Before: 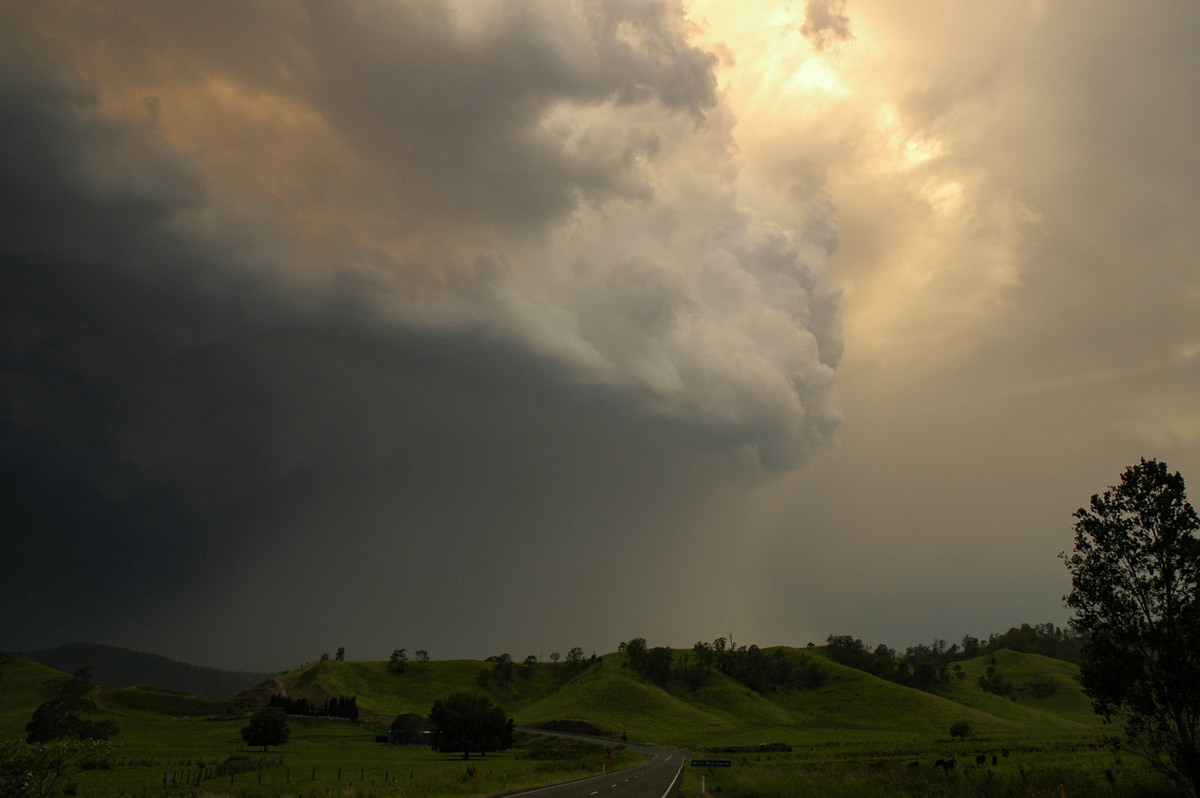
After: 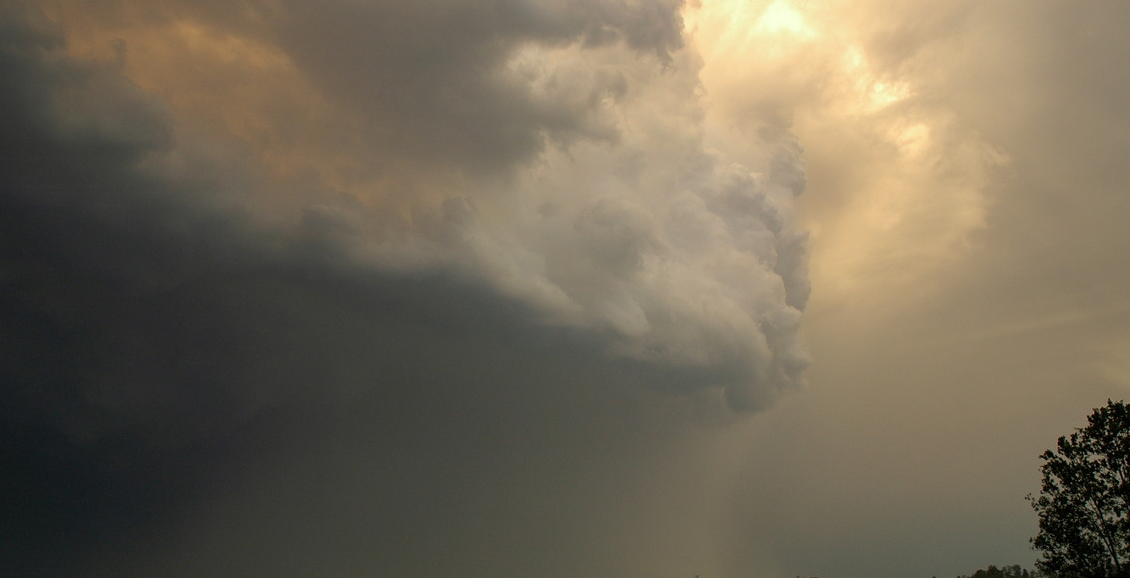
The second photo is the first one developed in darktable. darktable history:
crop: left 2.833%, top 7.269%, right 3%, bottom 20.178%
